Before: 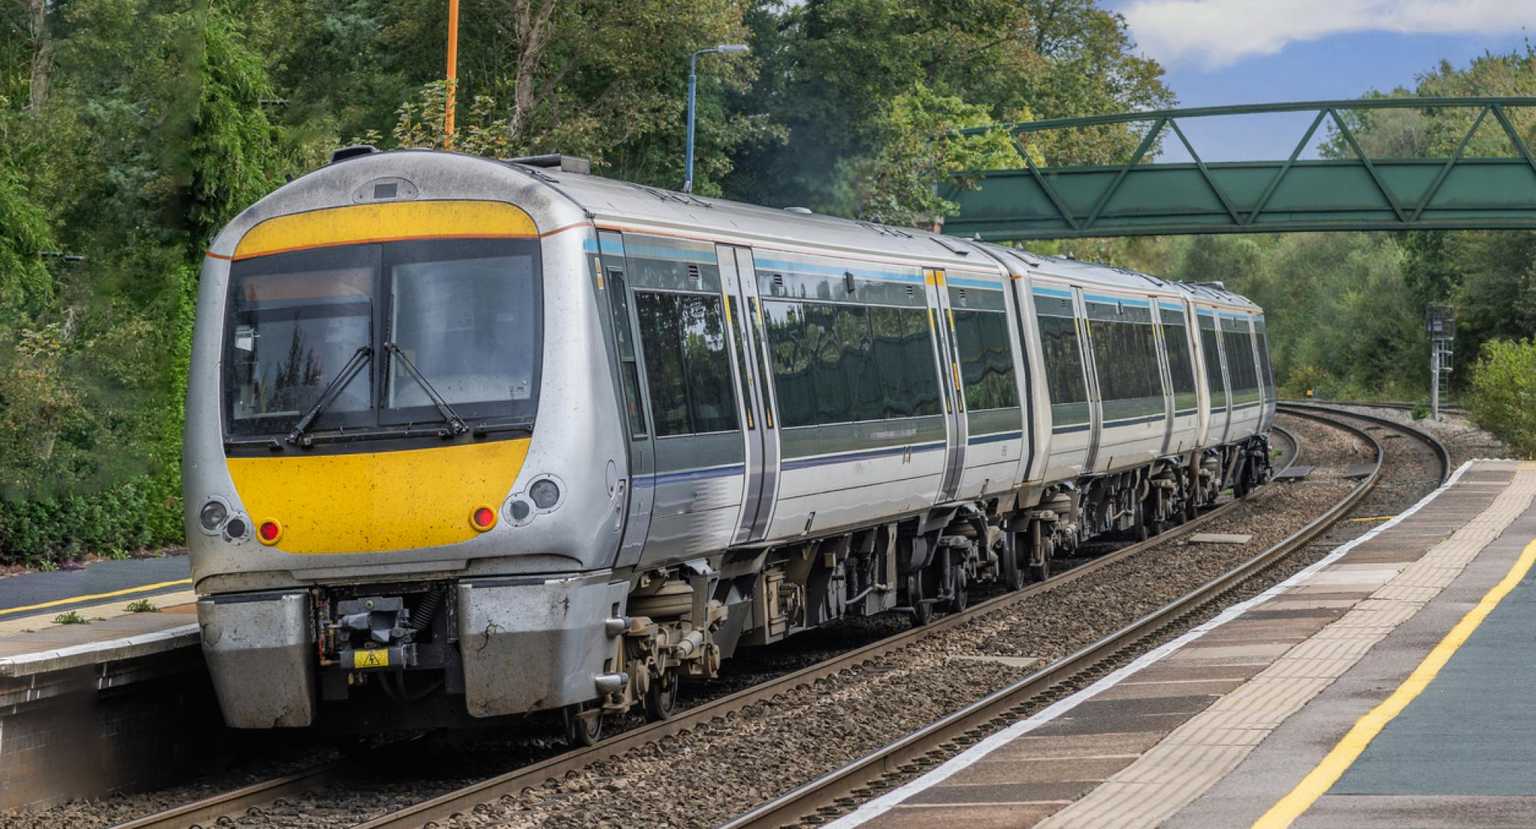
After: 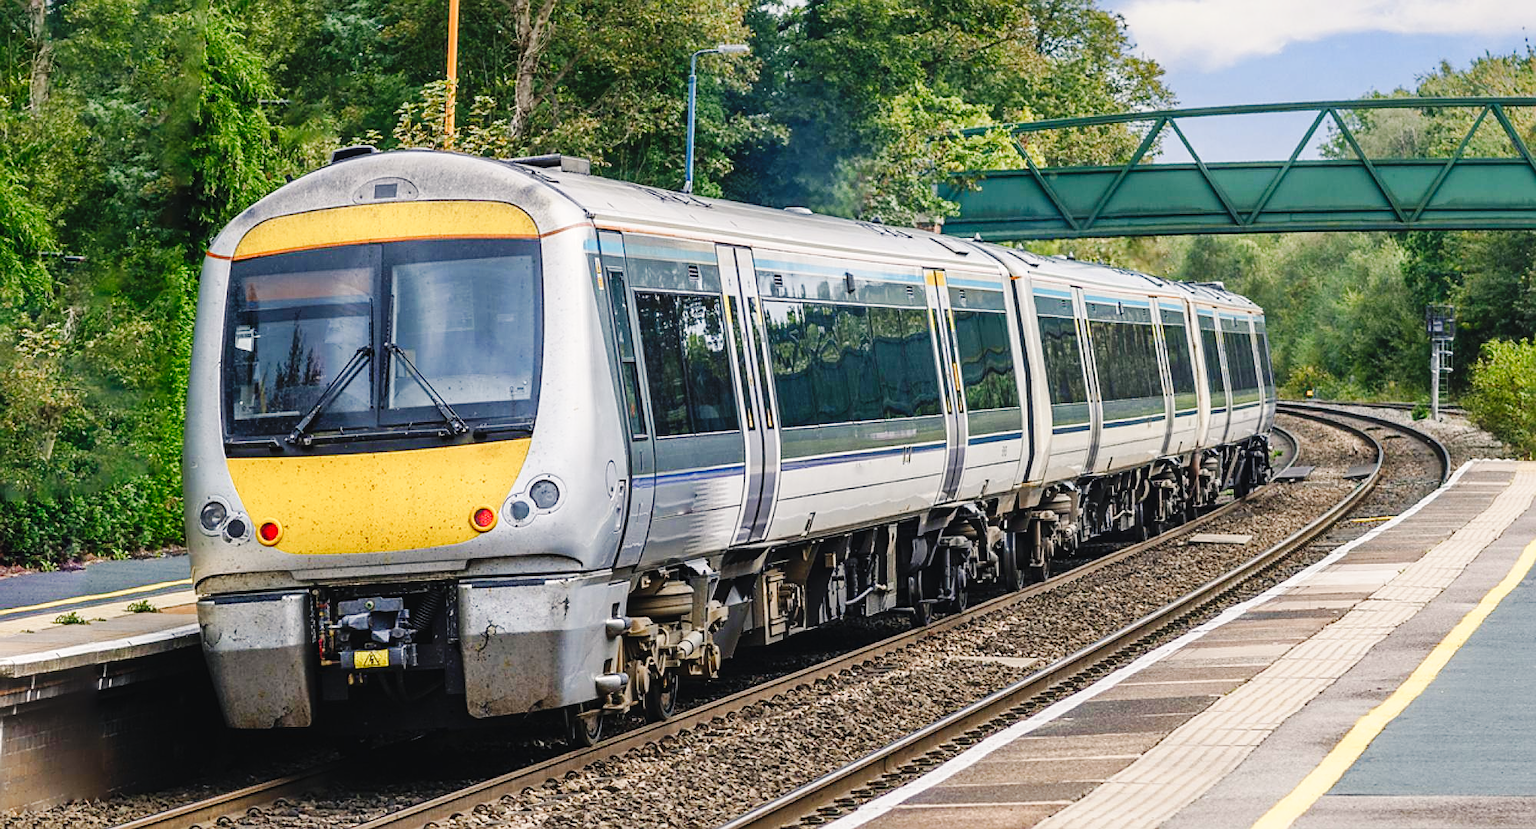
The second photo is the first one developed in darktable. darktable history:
exposure: exposure 0.127 EV, compensate highlight preservation false
base curve: curves: ch0 [(0, 0) (0.036, 0.025) (0.121, 0.166) (0.206, 0.329) (0.605, 0.79) (1, 1)], preserve colors none
color balance rgb: shadows lift › chroma 2%, shadows lift › hue 250°, power › hue 326.4°, highlights gain › chroma 2%, highlights gain › hue 64.8°, global offset › luminance 0.5%, global offset › hue 58.8°, perceptual saturation grading › highlights -25%, perceptual saturation grading › shadows 30%, global vibrance 15%
sharpen: on, module defaults
